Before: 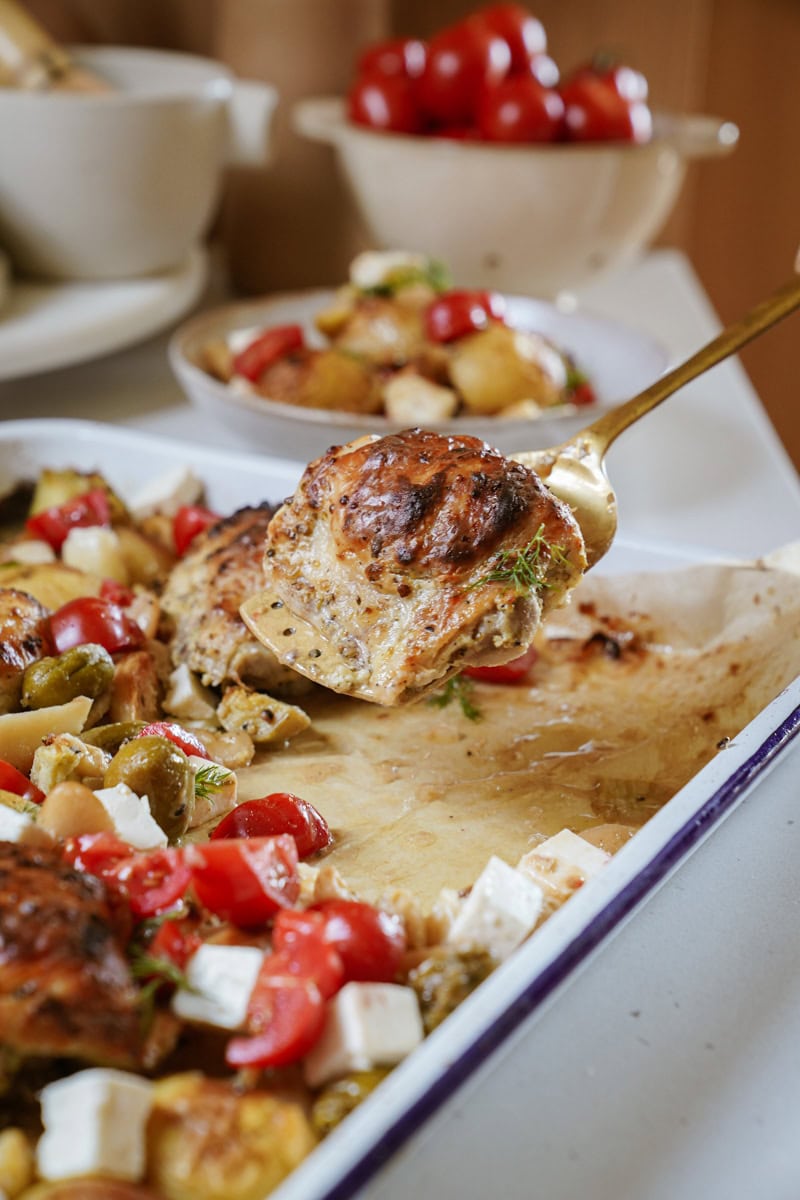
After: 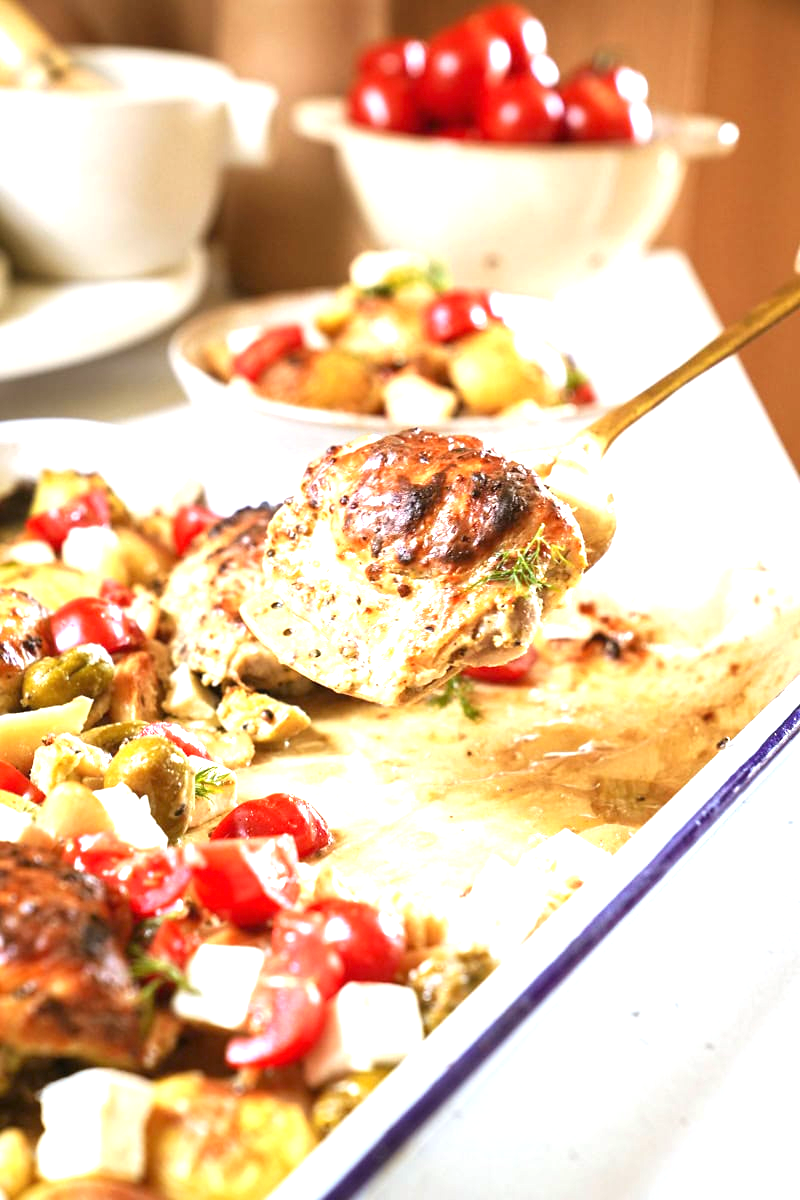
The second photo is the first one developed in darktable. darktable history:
exposure: black level correction 0, exposure 1.681 EV, compensate highlight preservation false
